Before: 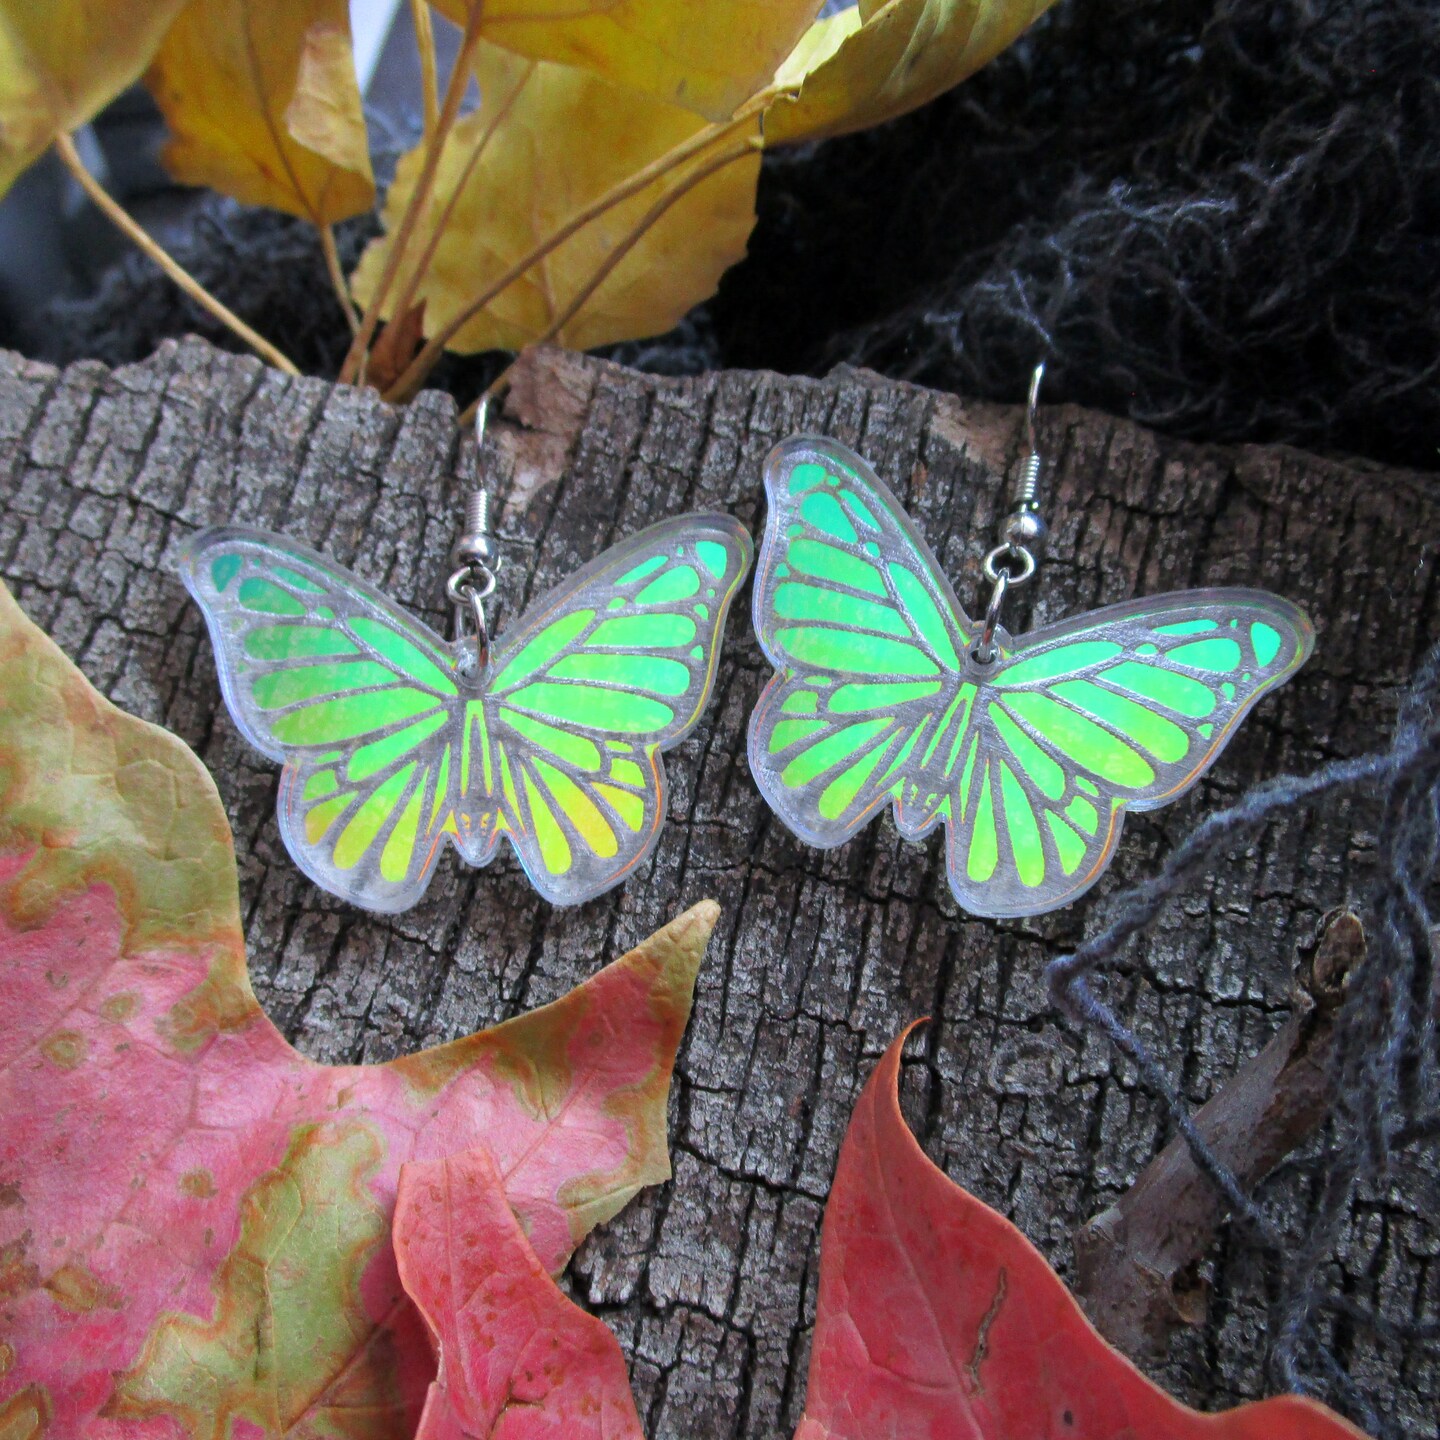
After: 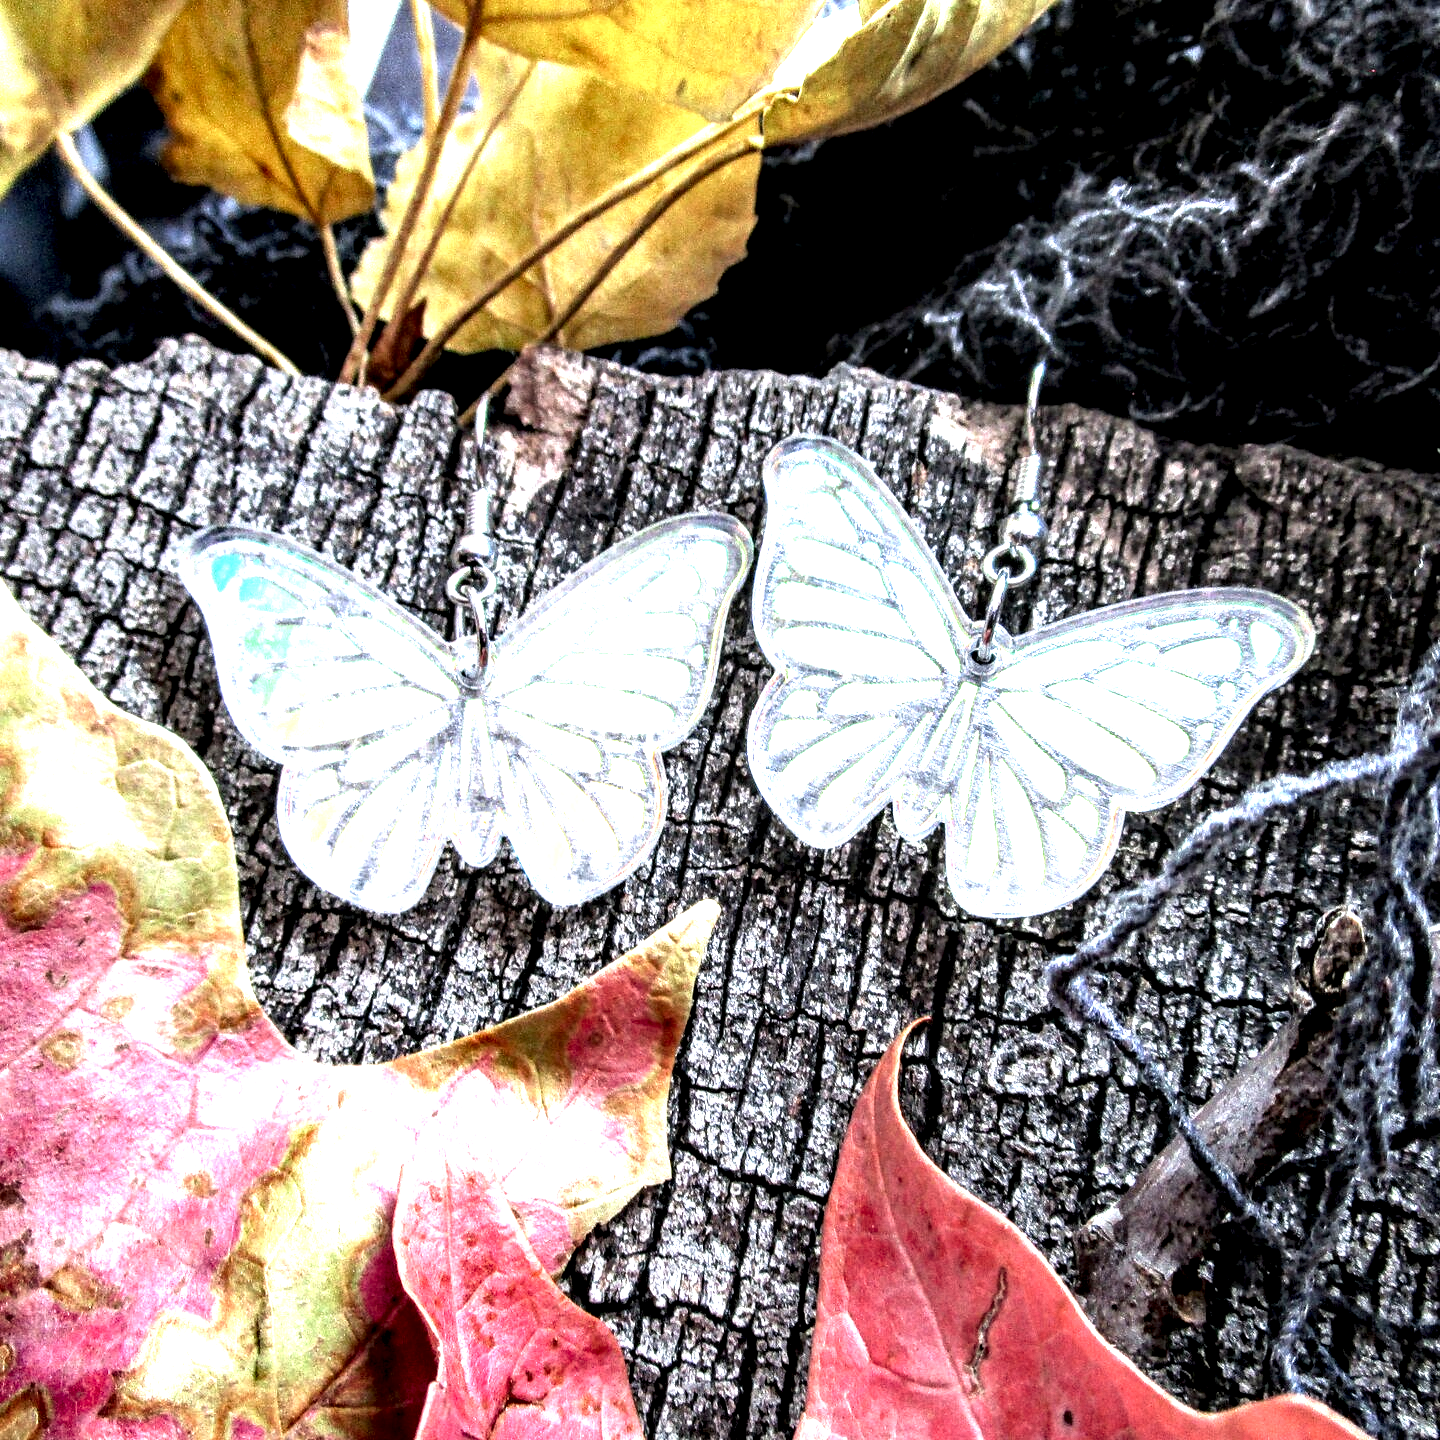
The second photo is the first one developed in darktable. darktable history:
exposure: black level correction 0, exposure 1.2 EV, compensate exposure bias true, compensate highlight preservation false
local contrast: highlights 115%, shadows 42%, detail 293%
